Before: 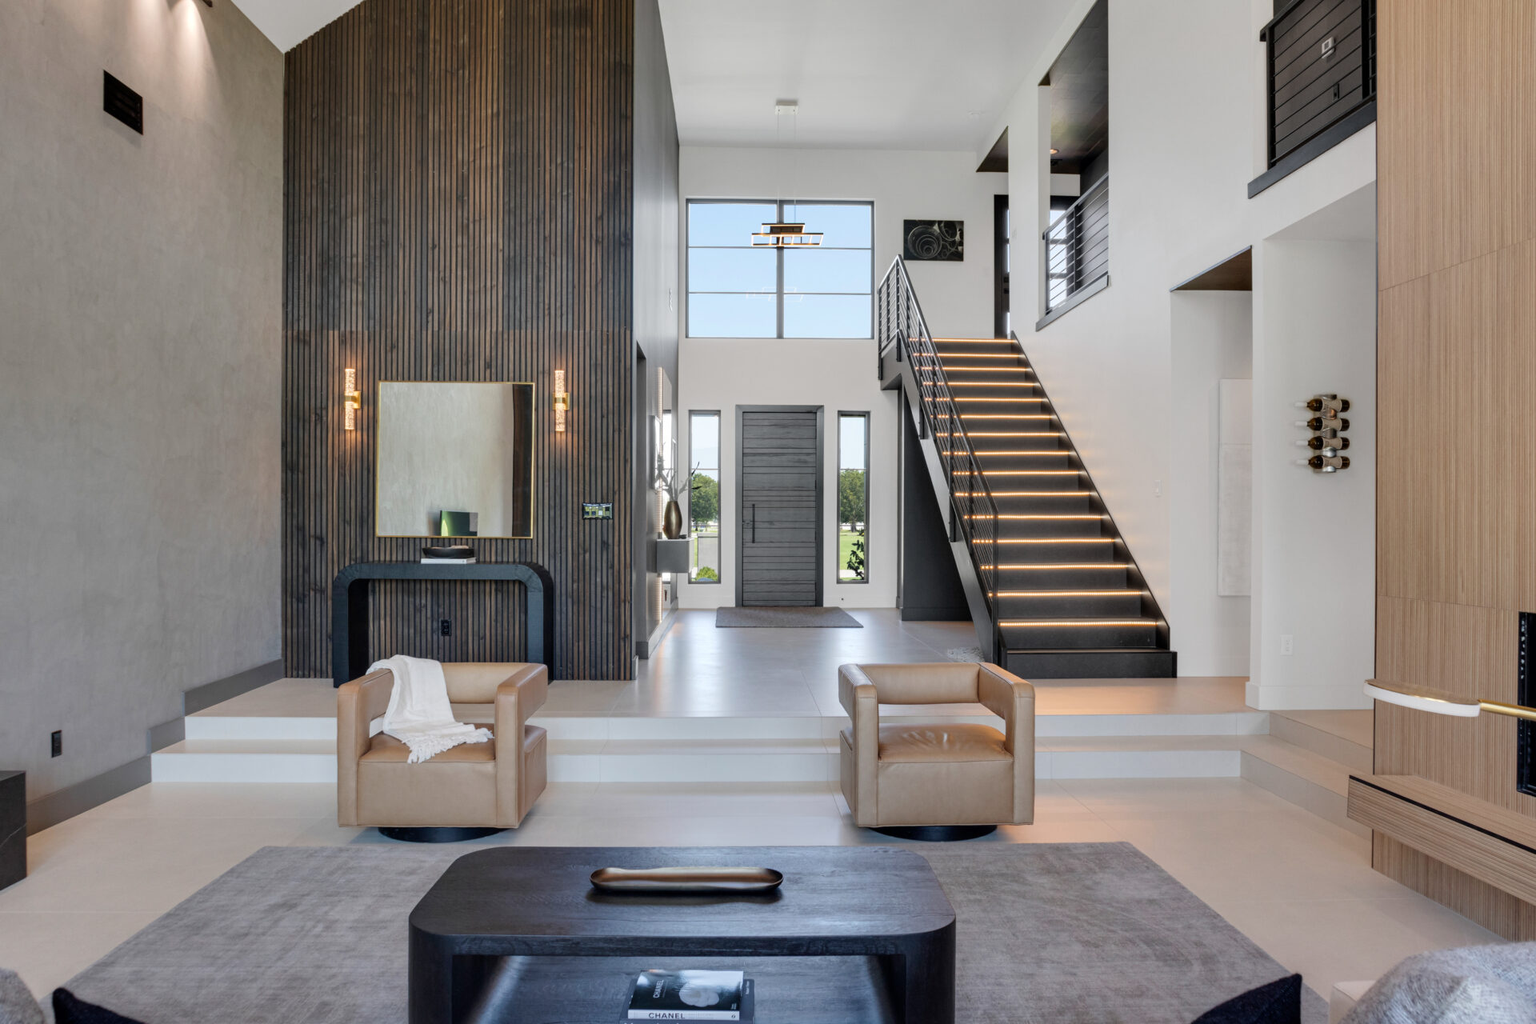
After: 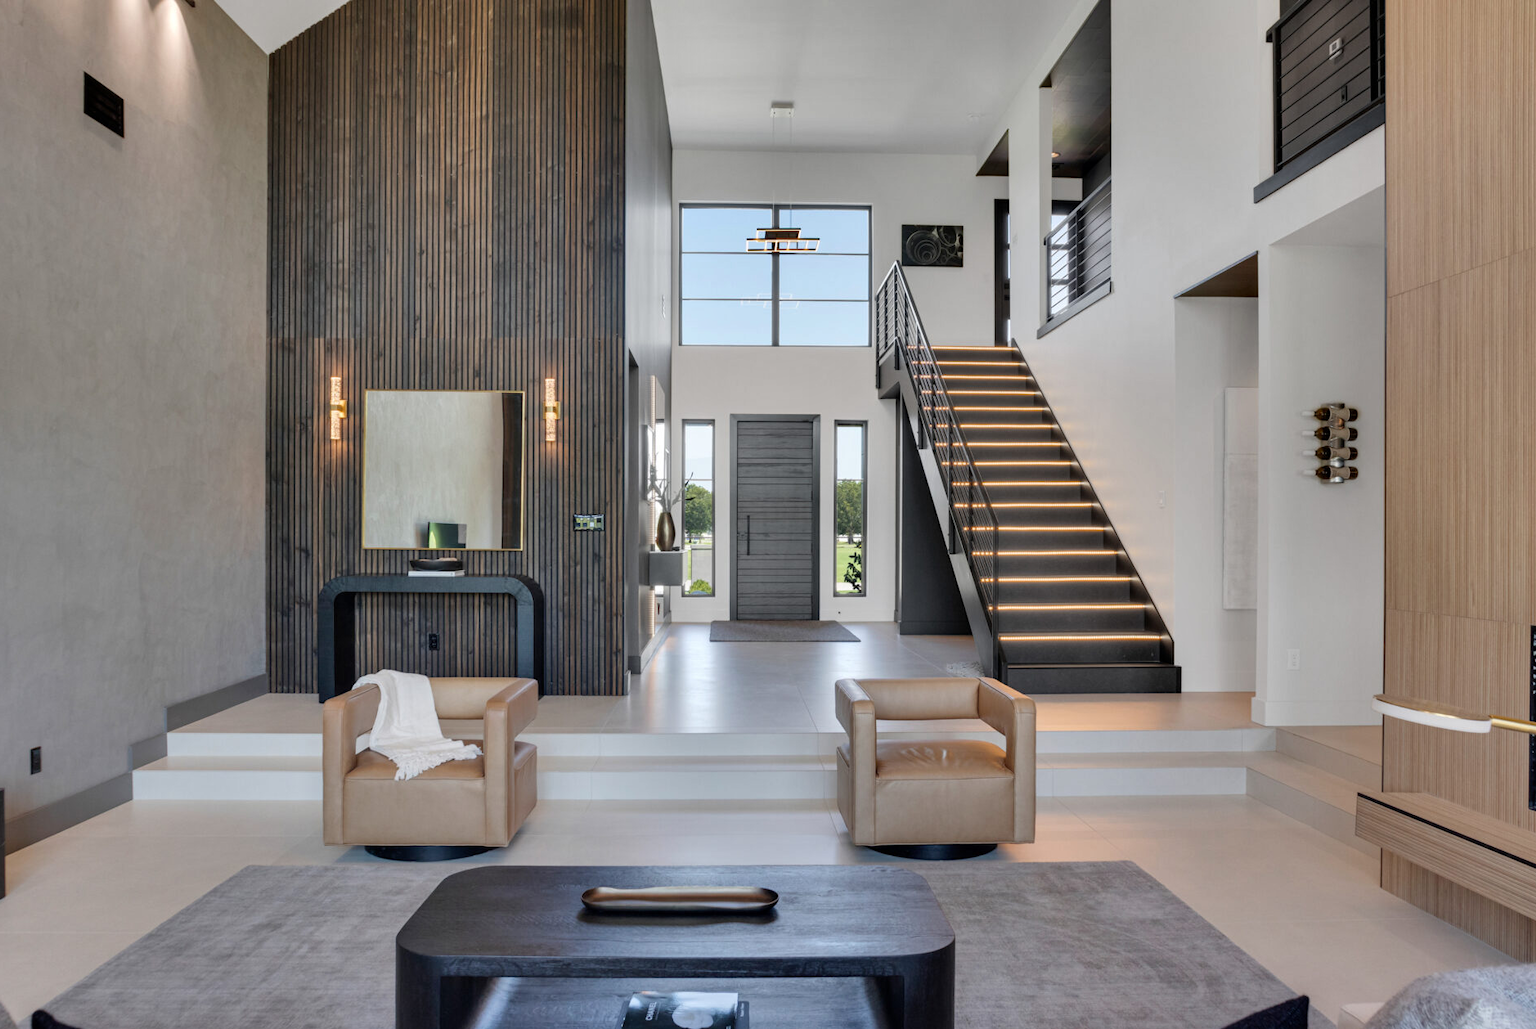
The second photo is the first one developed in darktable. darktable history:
crop and rotate: left 1.45%, right 0.729%, bottom 1.579%
shadows and highlights: shadows 74.62, highlights -60.56, soften with gaussian
